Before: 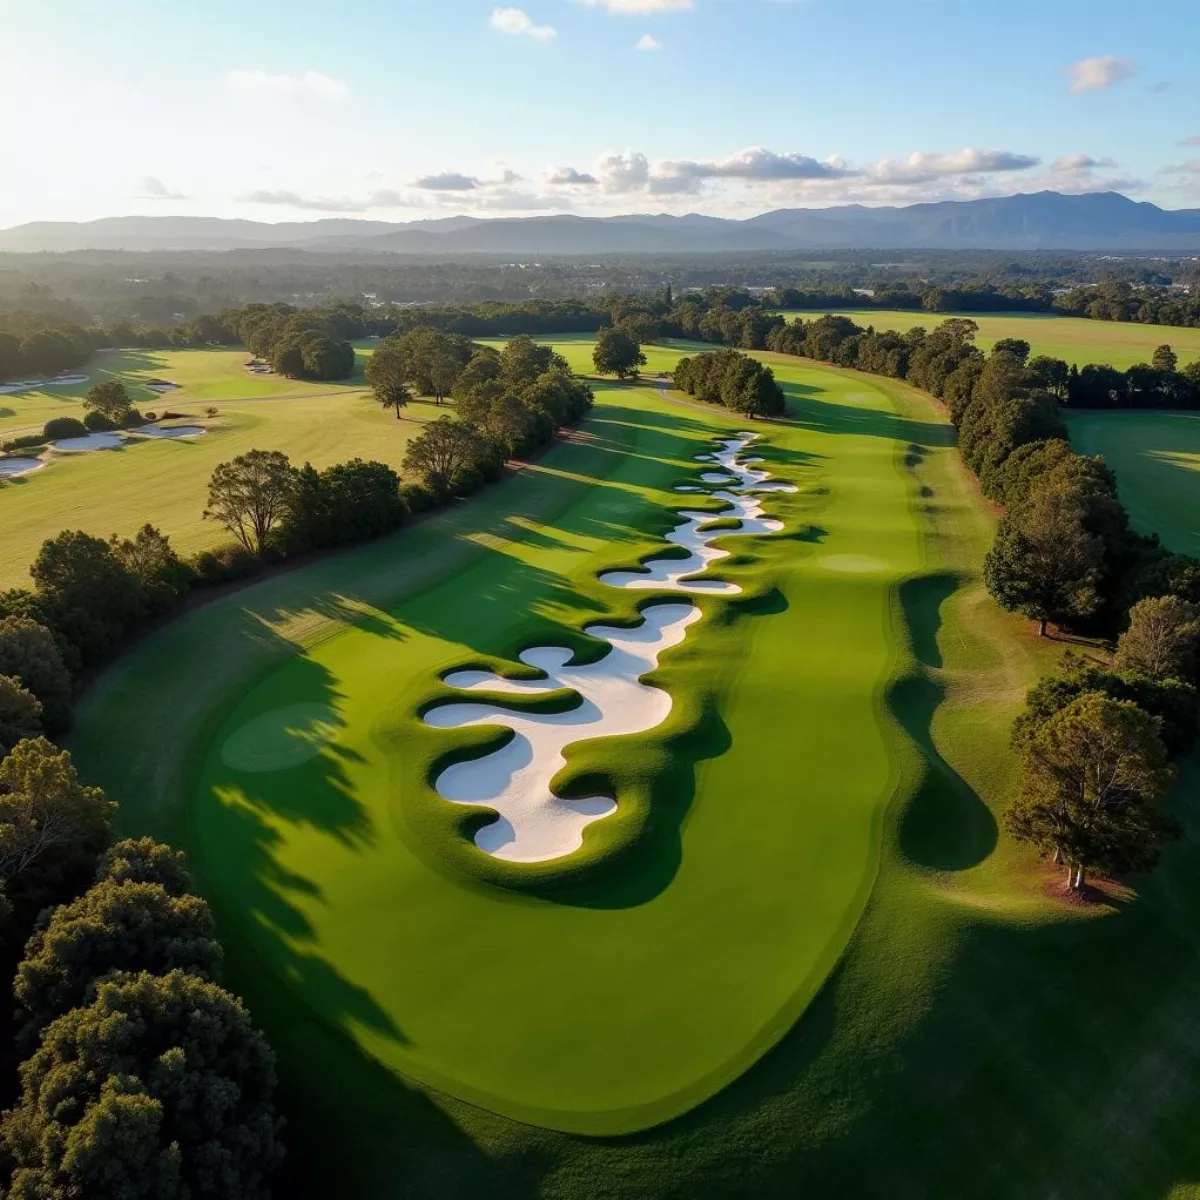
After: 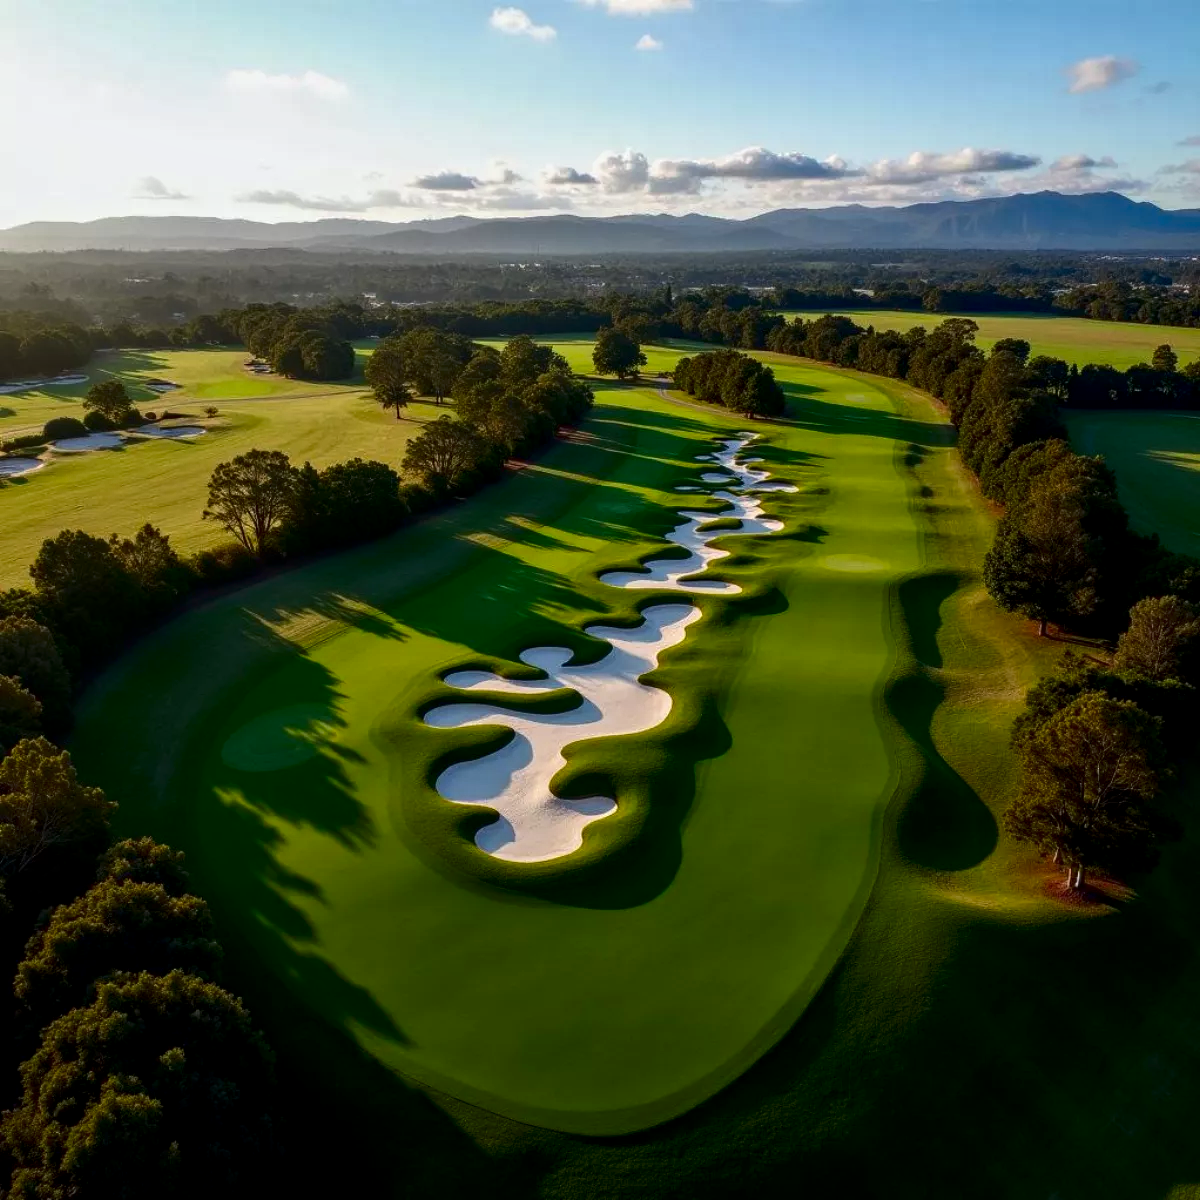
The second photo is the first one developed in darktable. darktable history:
local contrast: on, module defaults
contrast brightness saturation: contrast 0.1, brightness -0.26, saturation 0.14
